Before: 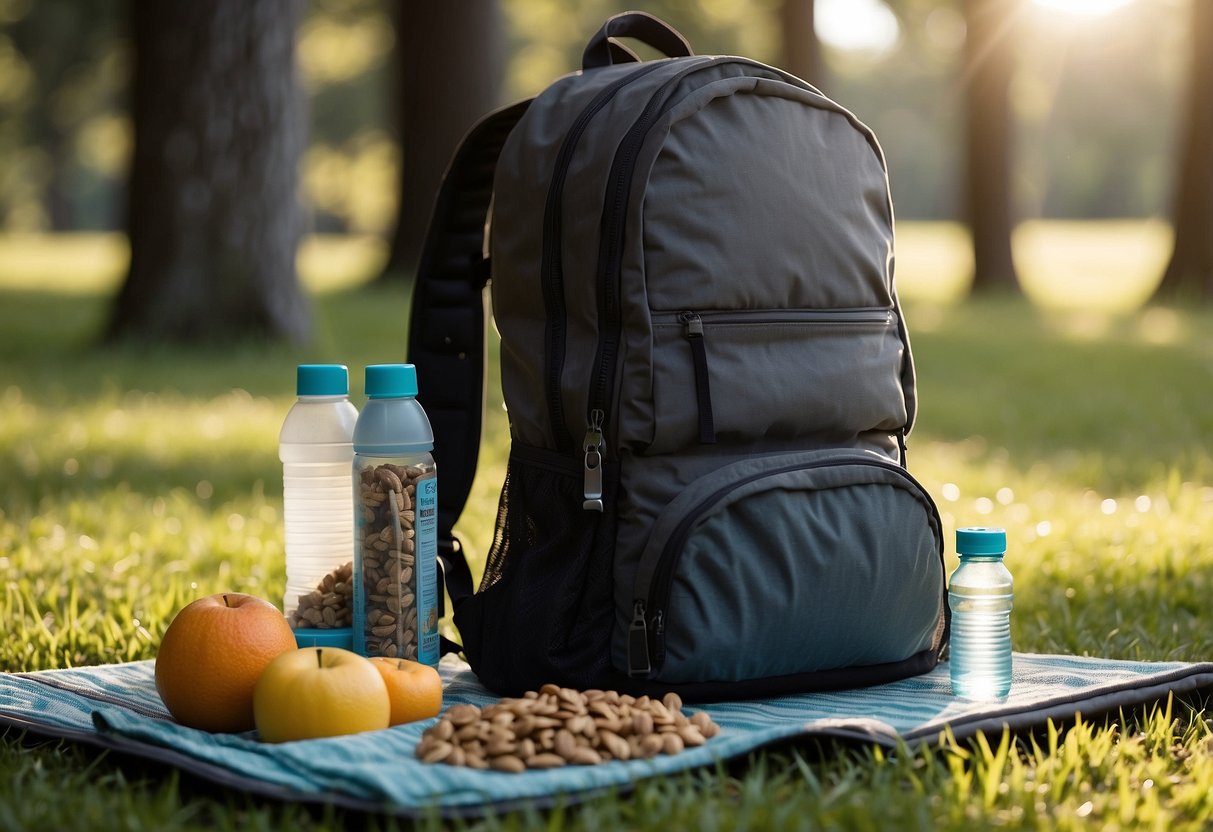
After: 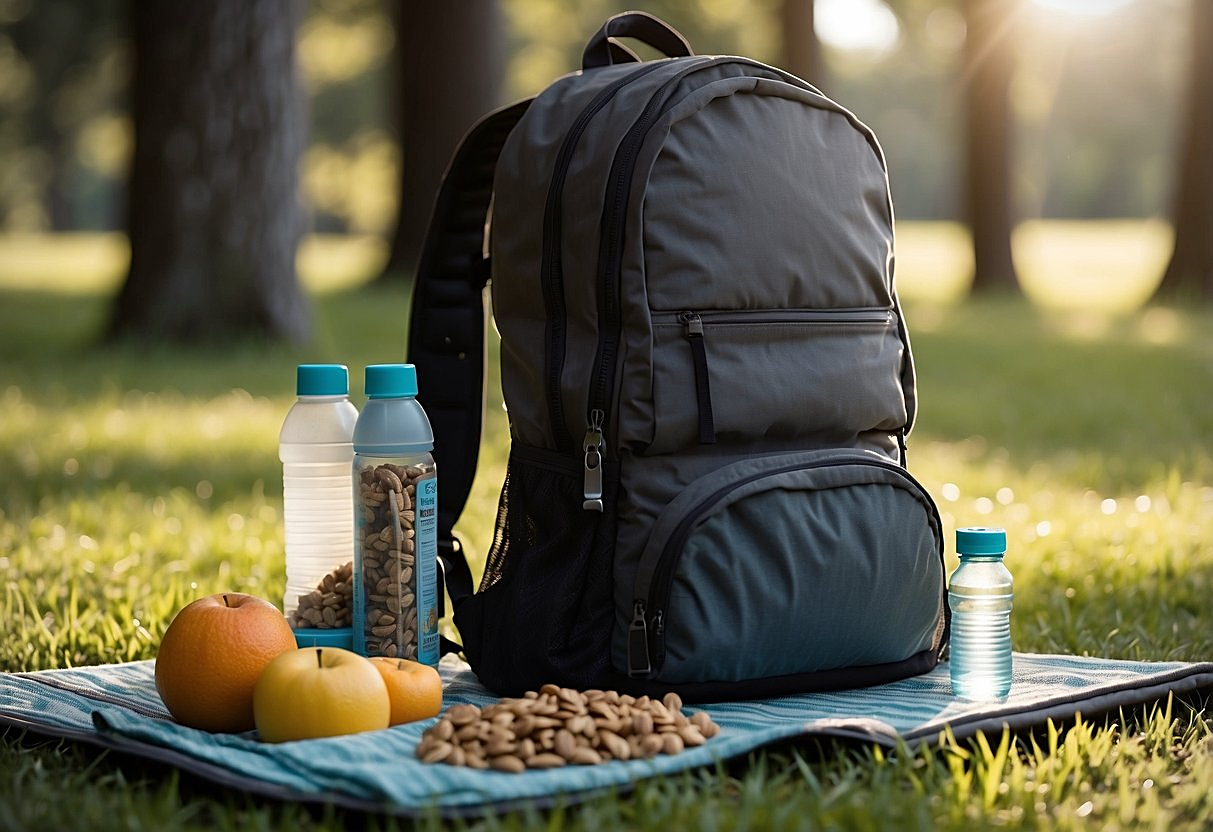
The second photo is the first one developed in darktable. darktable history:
sharpen: on, module defaults
vignetting: fall-off start 91.58%
